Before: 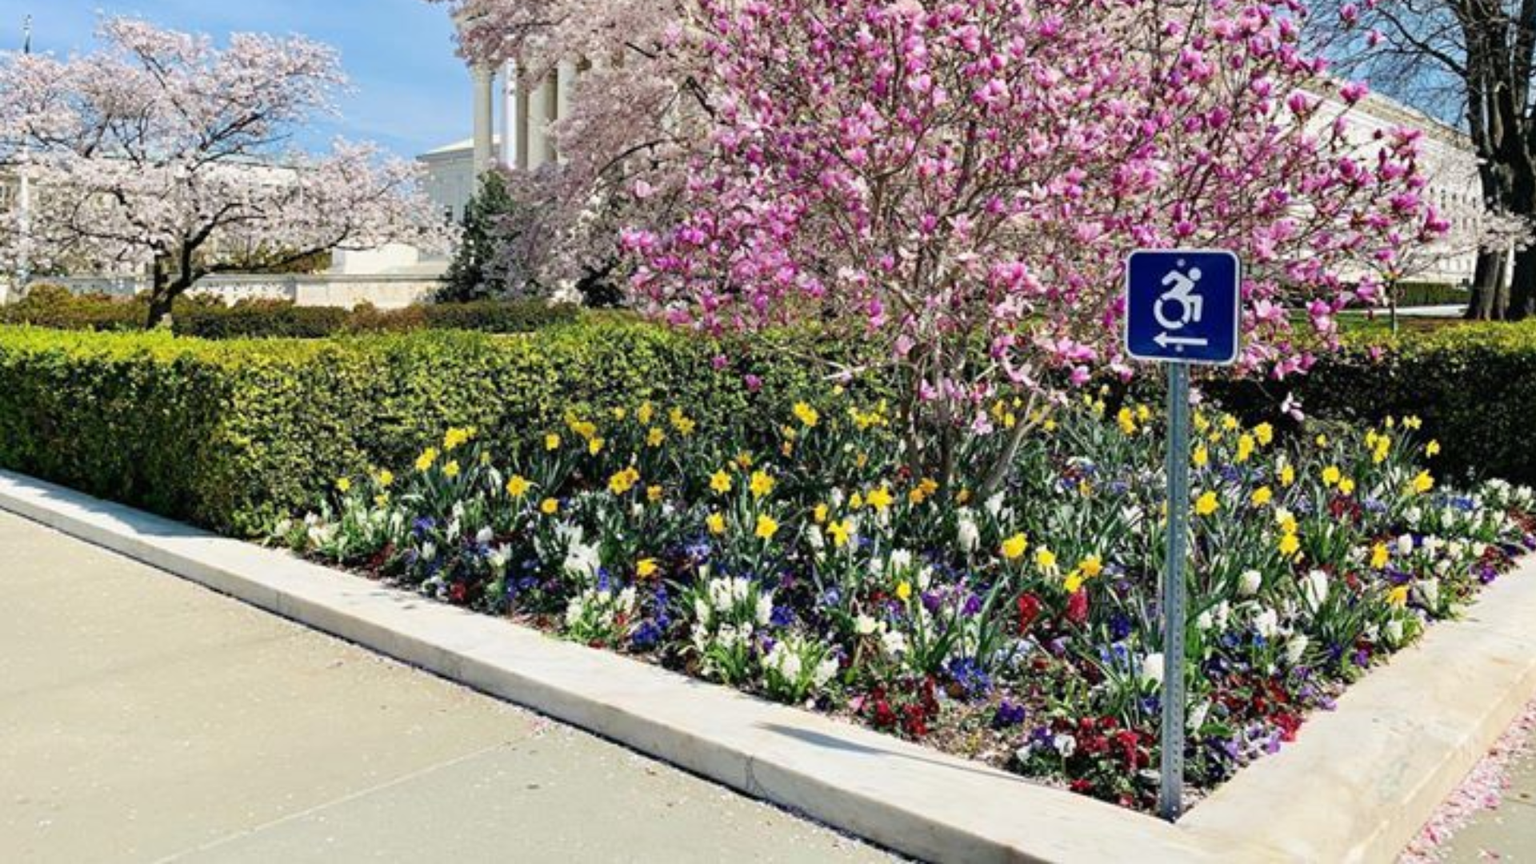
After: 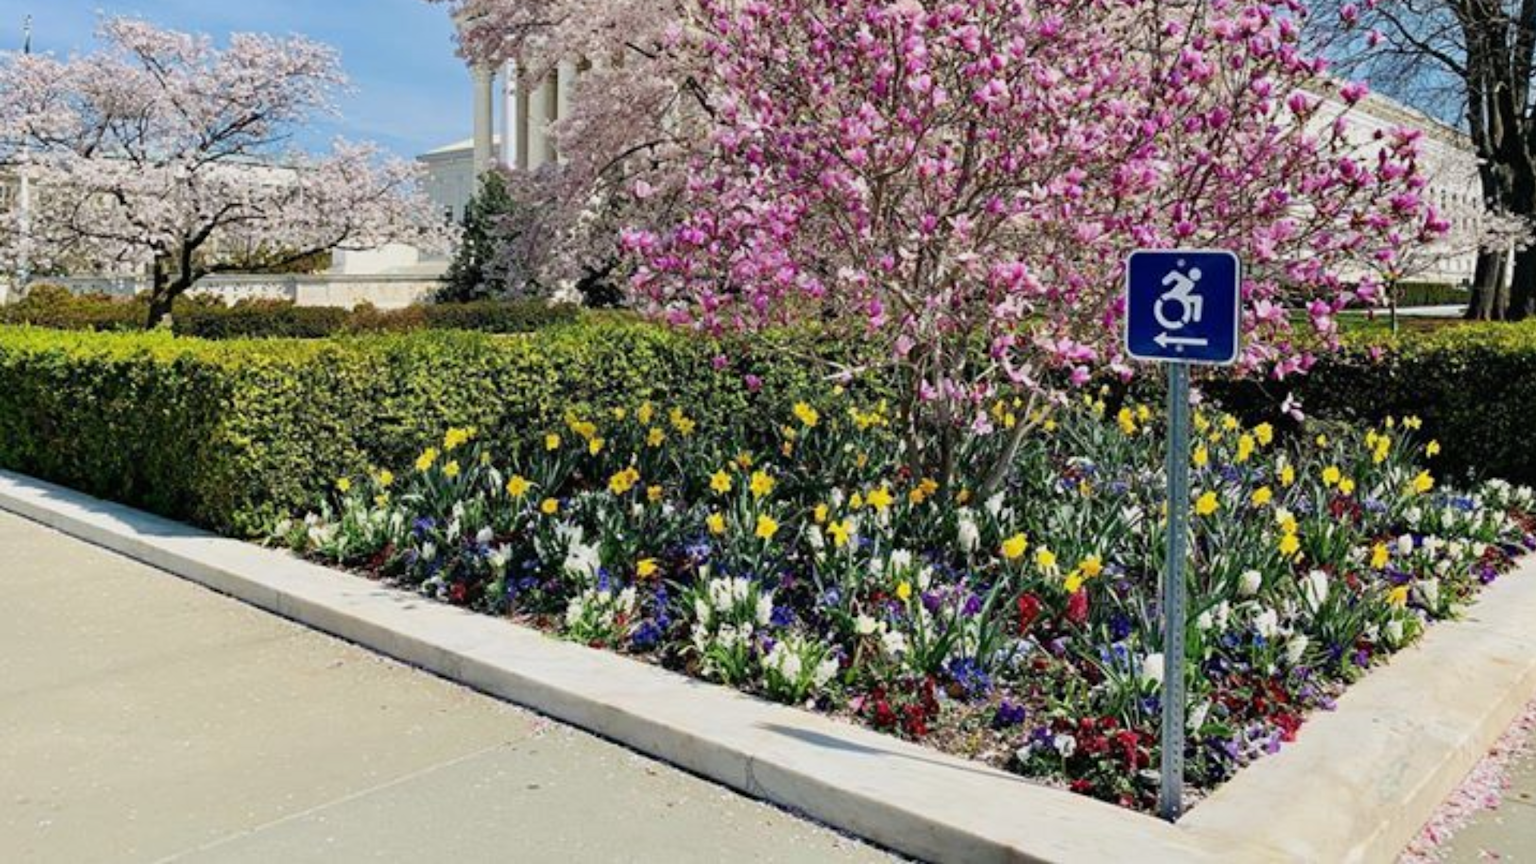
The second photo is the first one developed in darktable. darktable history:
exposure: exposure -0.213 EV, compensate highlight preservation false
